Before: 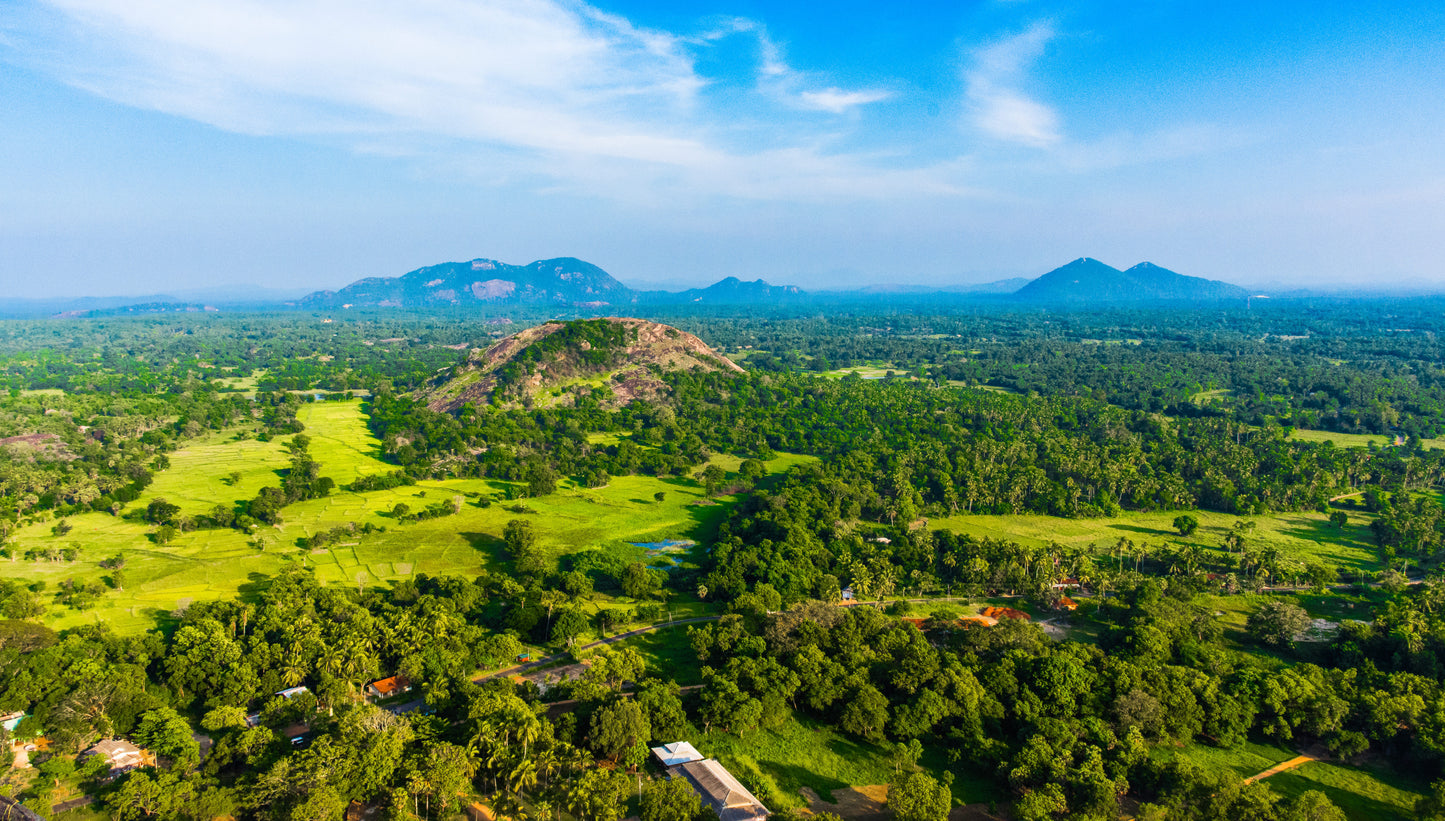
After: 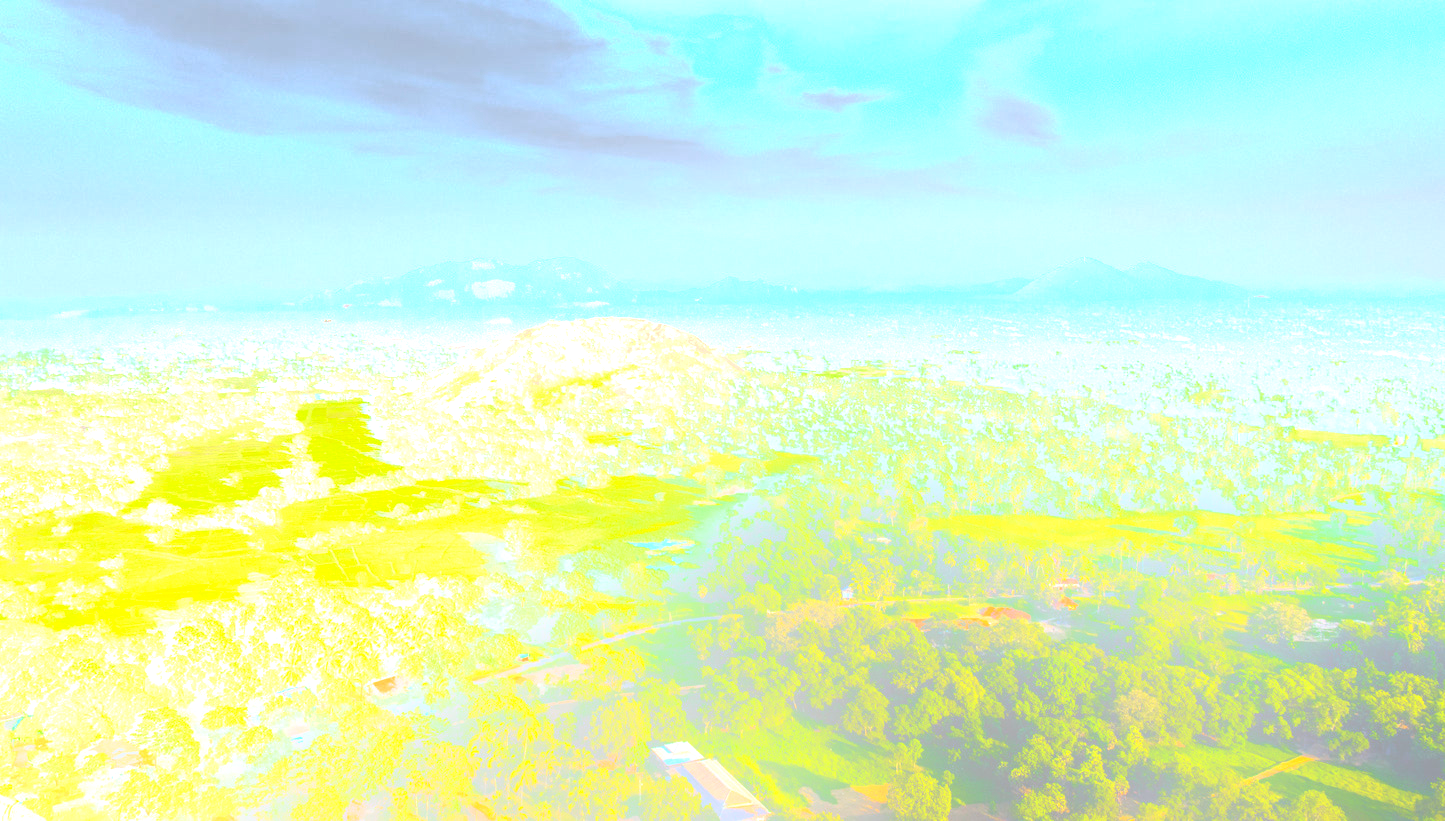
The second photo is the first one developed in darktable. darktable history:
white balance: red 0.974, blue 1.044
exposure: black level correction 0, exposure 0.953 EV, compensate exposure bias true, compensate highlight preservation false
tone equalizer: on, module defaults
bloom: size 25%, threshold 5%, strength 90%
